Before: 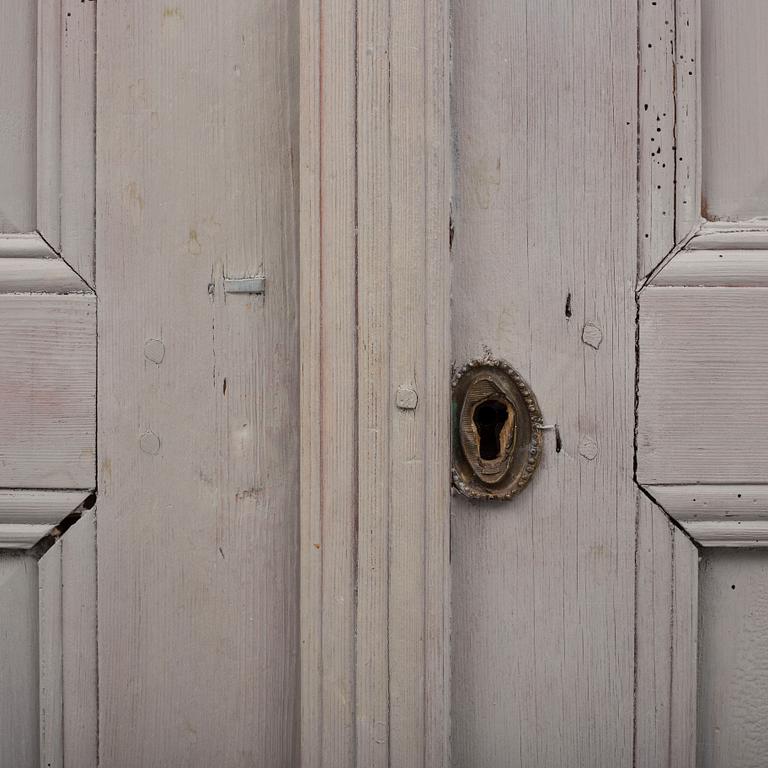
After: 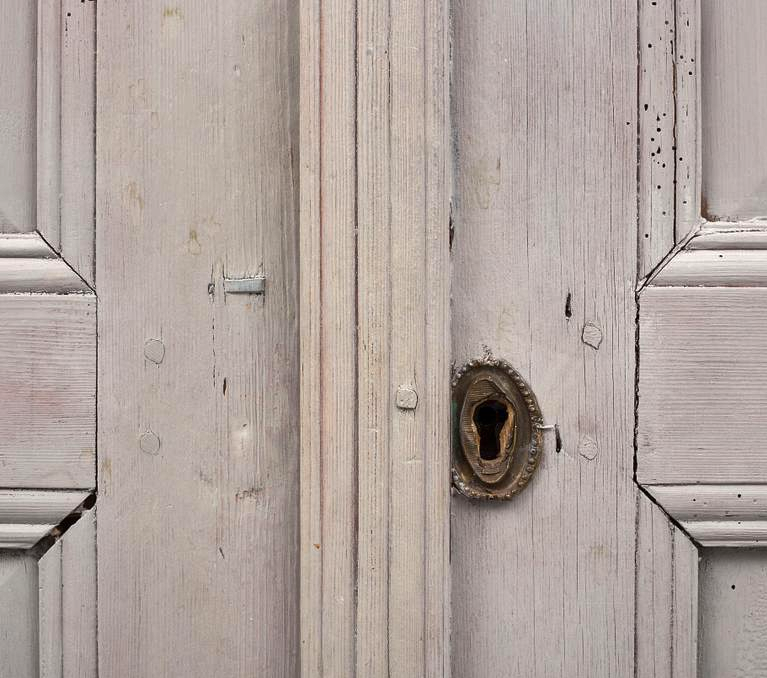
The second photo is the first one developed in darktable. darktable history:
crop and rotate: top 0%, bottom 11.594%
exposure: black level correction 0, exposure 0.701 EV, compensate highlight preservation false
shadows and highlights: highlights color adjustment 0.721%, soften with gaussian
